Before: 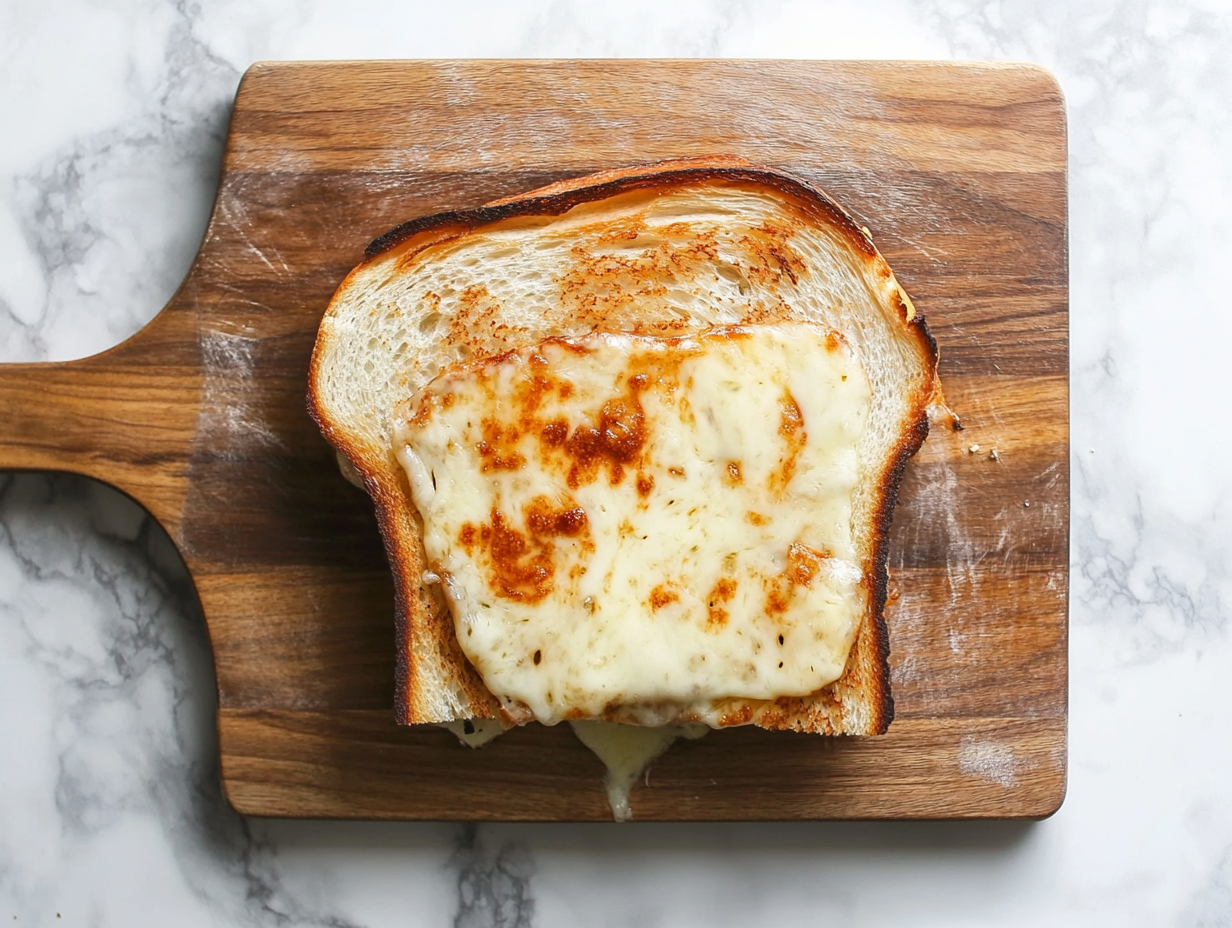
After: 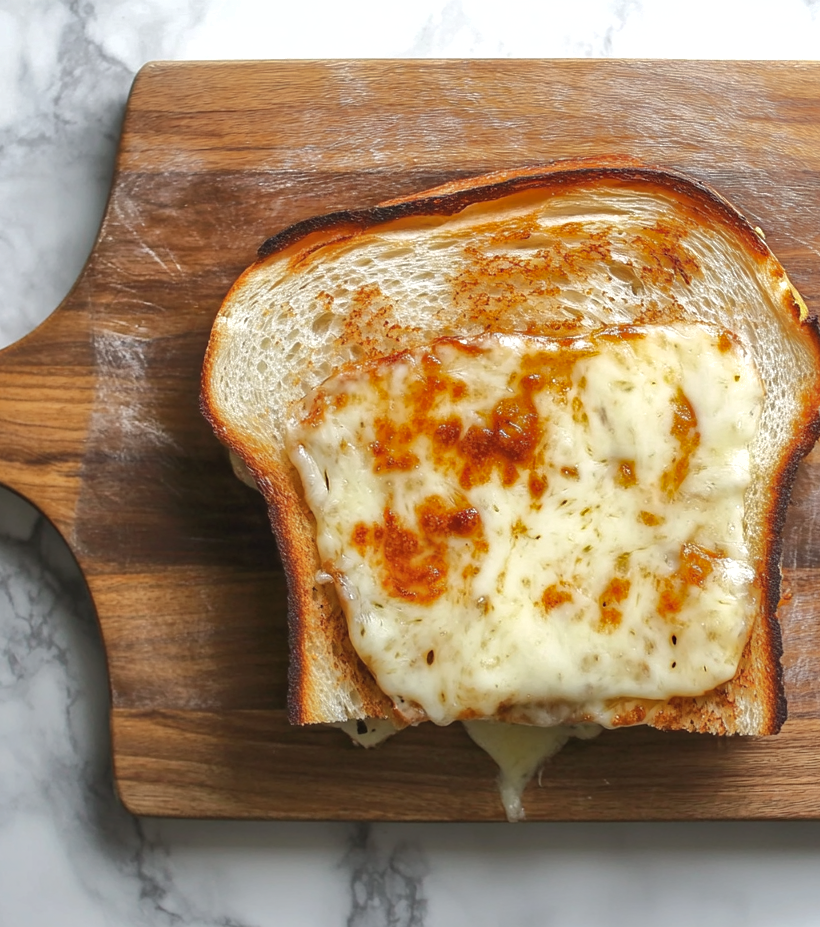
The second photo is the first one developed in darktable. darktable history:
contrast brightness saturation: saturation -0.048
exposure: exposure 0.168 EV, compensate highlight preservation false
crop and rotate: left 8.708%, right 24.666%
shadows and highlights: shadows 39.91, highlights -60.1
